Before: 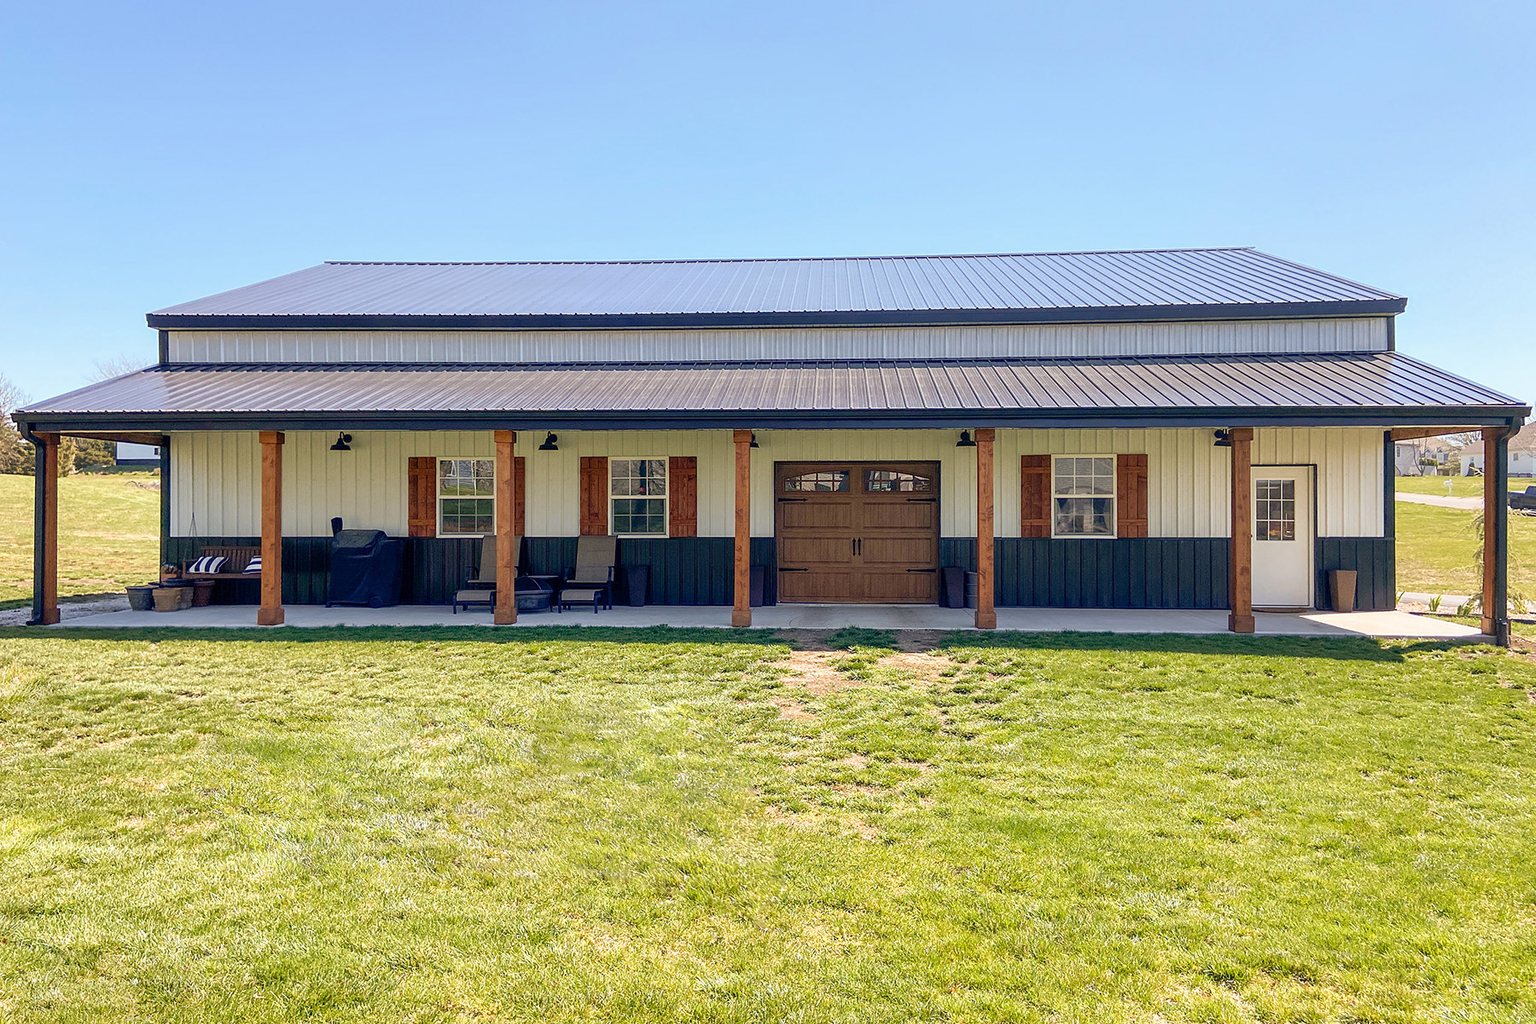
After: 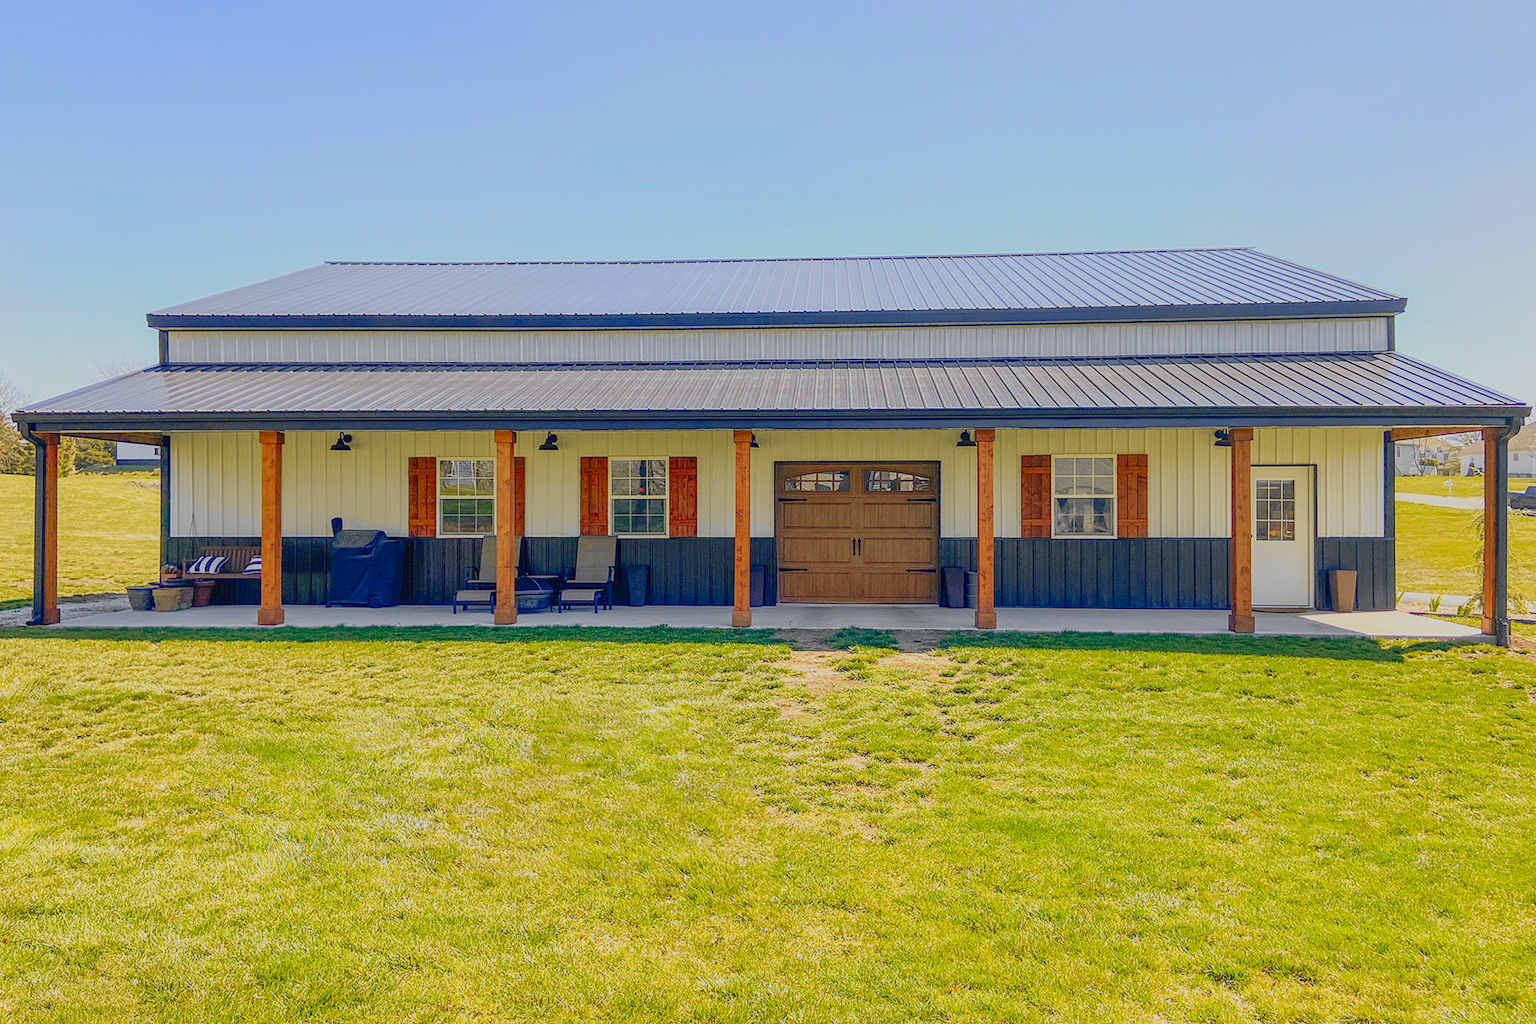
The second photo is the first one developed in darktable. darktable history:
color balance rgb: highlights gain › chroma 0.168%, highlights gain › hue 332.01°, perceptual saturation grading › global saturation 19.703%, contrast -29.939%
local contrast: detail 110%
tone curve: curves: ch0 [(0, 0) (0.071, 0.058) (0.266, 0.268) (0.498, 0.542) (0.766, 0.807) (1, 0.983)]; ch1 [(0, 0) (0.346, 0.307) (0.408, 0.387) (0.463, 0.465) (0.482, 0.493) (0.502, 0.499) (0.517, 0.502) (0.55, 0.548) (0.597, 0.61) (0.651, 0.698) (1, 1)]; ch2 [(0, 0) (0.346, 0.34) (0.434, 0.46) (0.485, 0.494) (0.5, 0.498) (0.517, 0.506) (0.526, 0.539) (0.583, 0.603) (0.625, 0.659) (1, 1)], color space Lab, independent channels, preserve colors none
